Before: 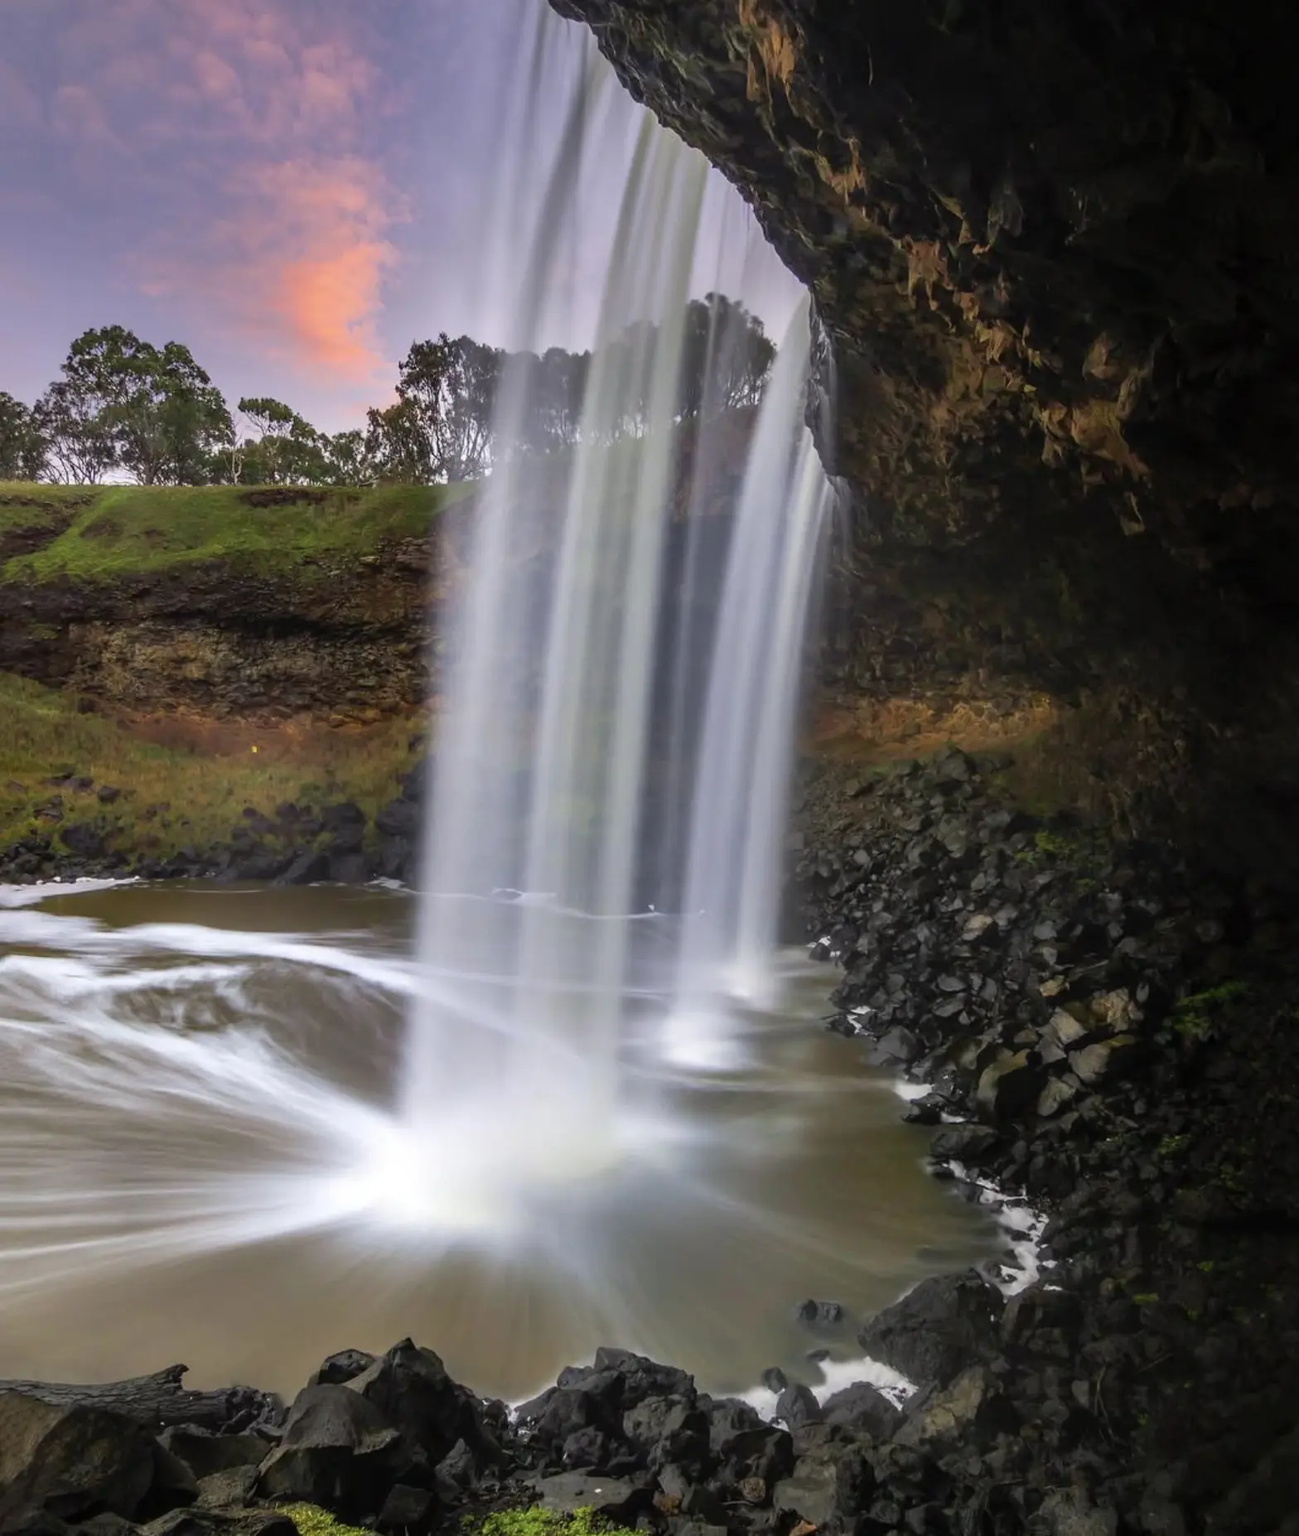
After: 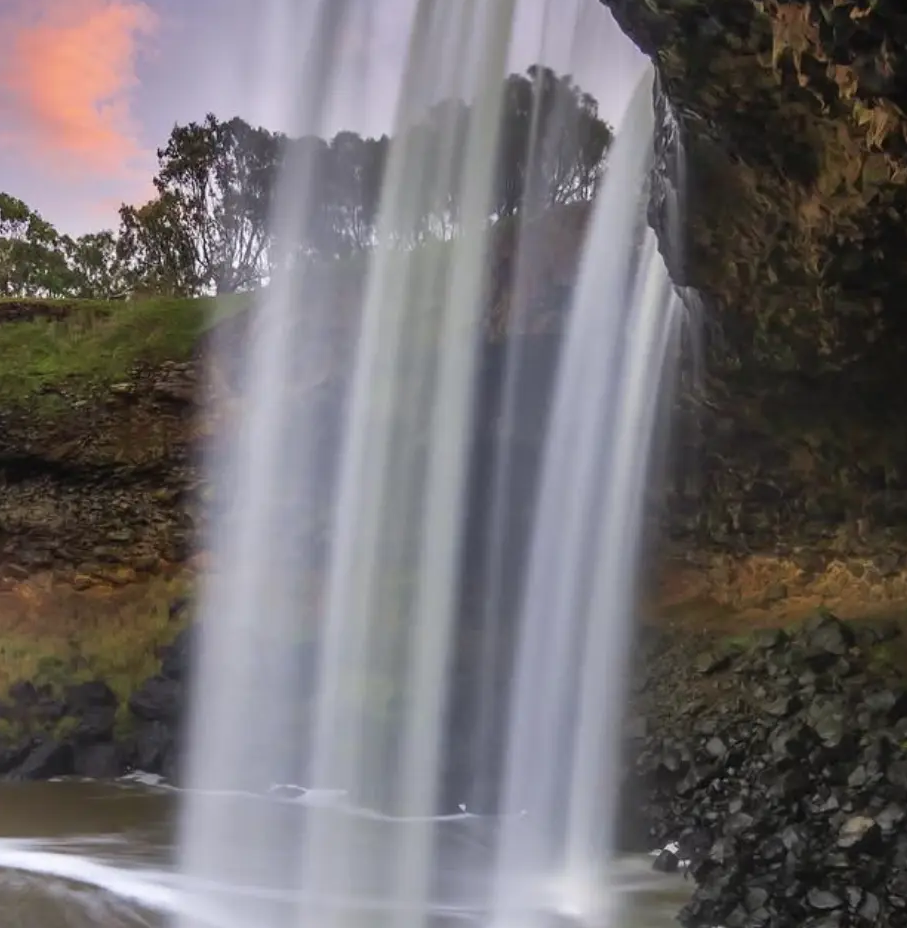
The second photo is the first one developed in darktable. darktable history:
crop: left 20.663%, top 15.553%, right 21.448%, bottom 33.661%
